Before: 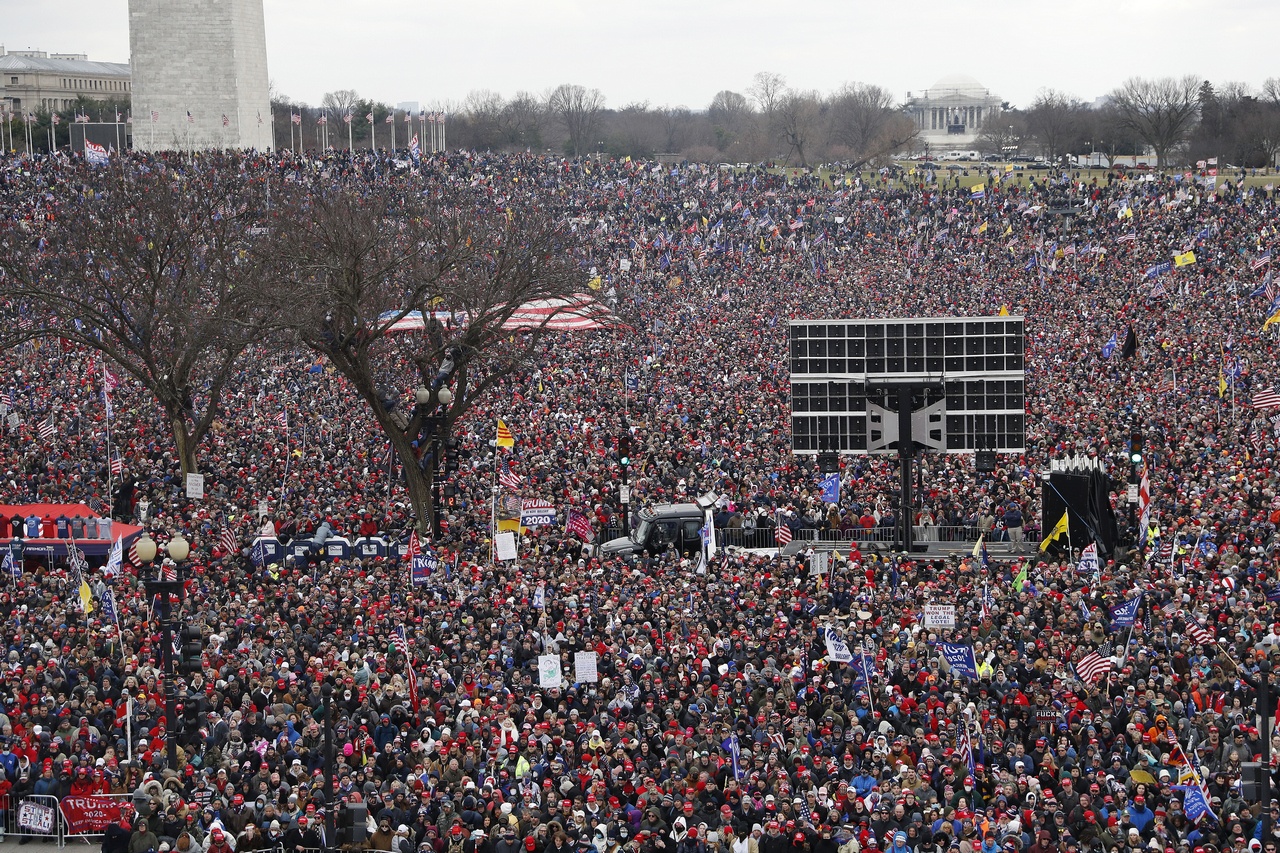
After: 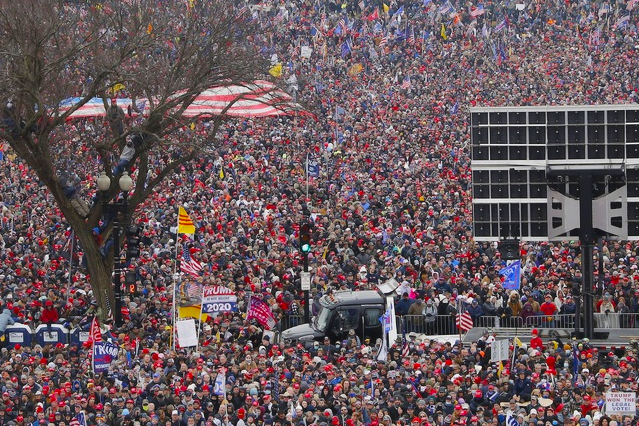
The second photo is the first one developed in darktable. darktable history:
color balance rgb: perceptual saturation grading › global saturation 25%, perceptual brilliance grading › mid-tones 10%, perceptual brilliance grading › shadows 15%, global vibrance 20%
contrast equalizer: octaves 7, y [[0.502, 0.505, 0.512, 0.529, 0.564, 0.588], [0.5 ×6], [0.502, 0.505, 0.512, 0.529, 0.564, 0.588], [0, 0.001, 0.001, 0.004, 0.008, 0.011], [0, 0.001, 0.001, 0.004, 0.008, 0.011]], mix -1
crop: left 25%, top 25%, right 25%, bottom 25%
